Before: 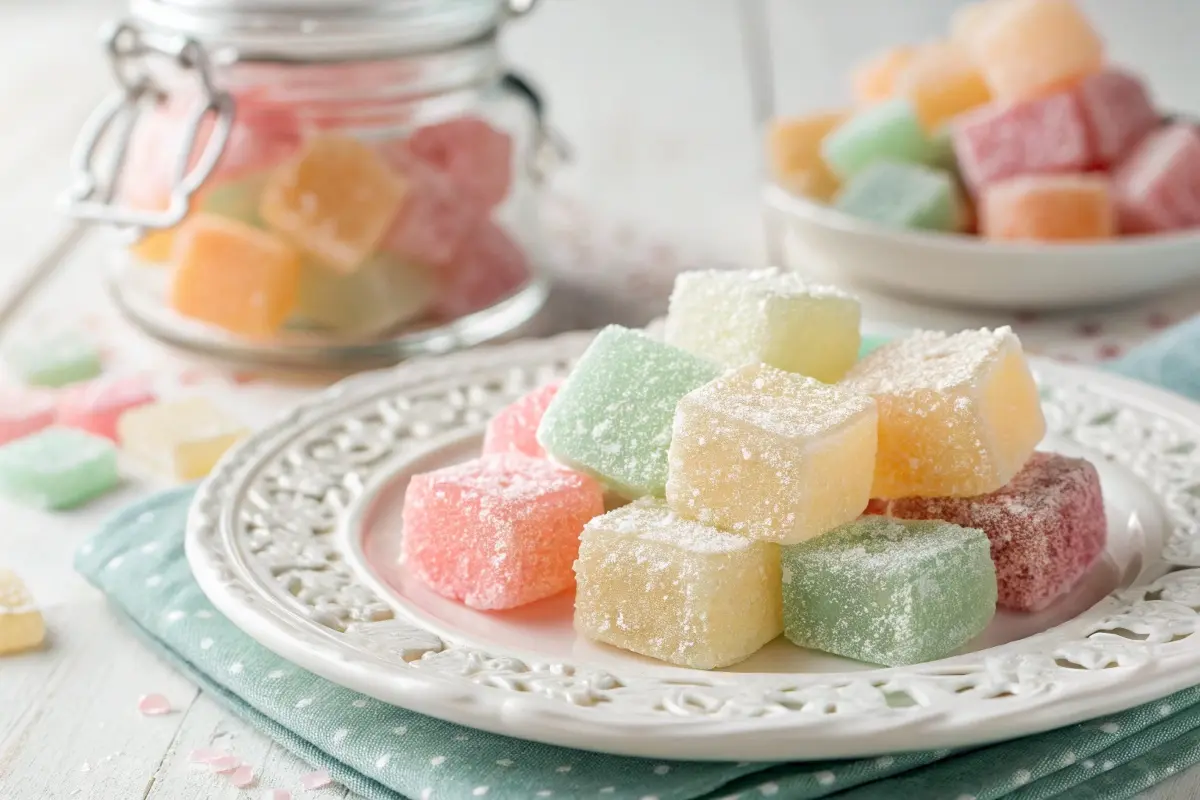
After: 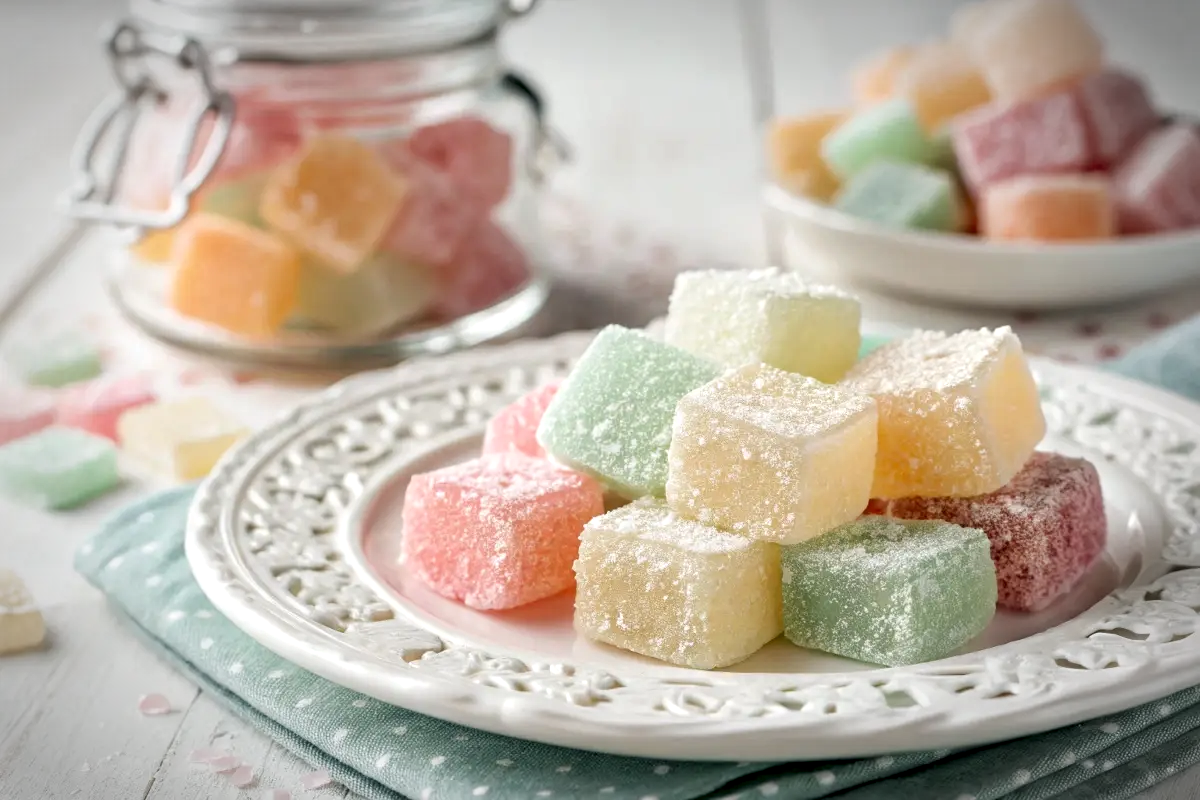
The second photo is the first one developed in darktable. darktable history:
base curve: curves: ch0 [(0, 0) (0.283, 0.295) (1, 1)], preserve colors none
tone equalizer: -8 EV -1.84 EV, -7 EV -1.16 EV, -6 EV -1.62 EV, smoothing diameter 25%, edges refinement/feathering 10, preserve details guided filter
contrast equalizer: y [[0.546, 0.552, 0.554, 0.554, 0.552, 0.546], [0.5 ×6], [0.5 ×6], [0 ×6], [0 ×6]]
vignetting: automatic ratio true
